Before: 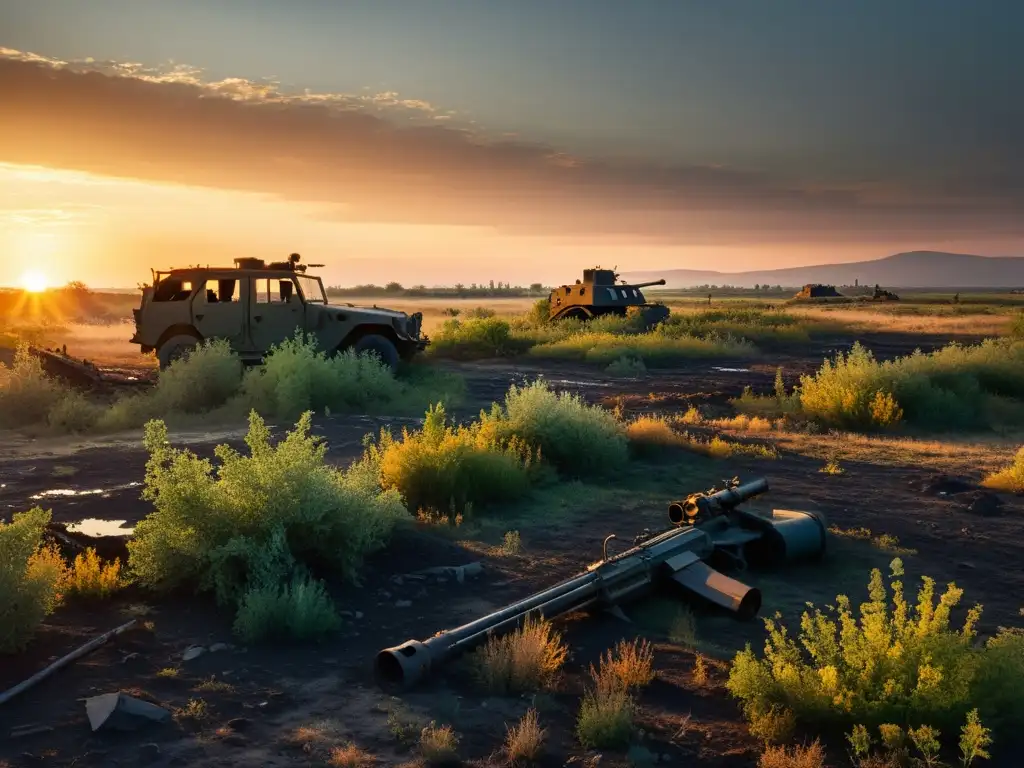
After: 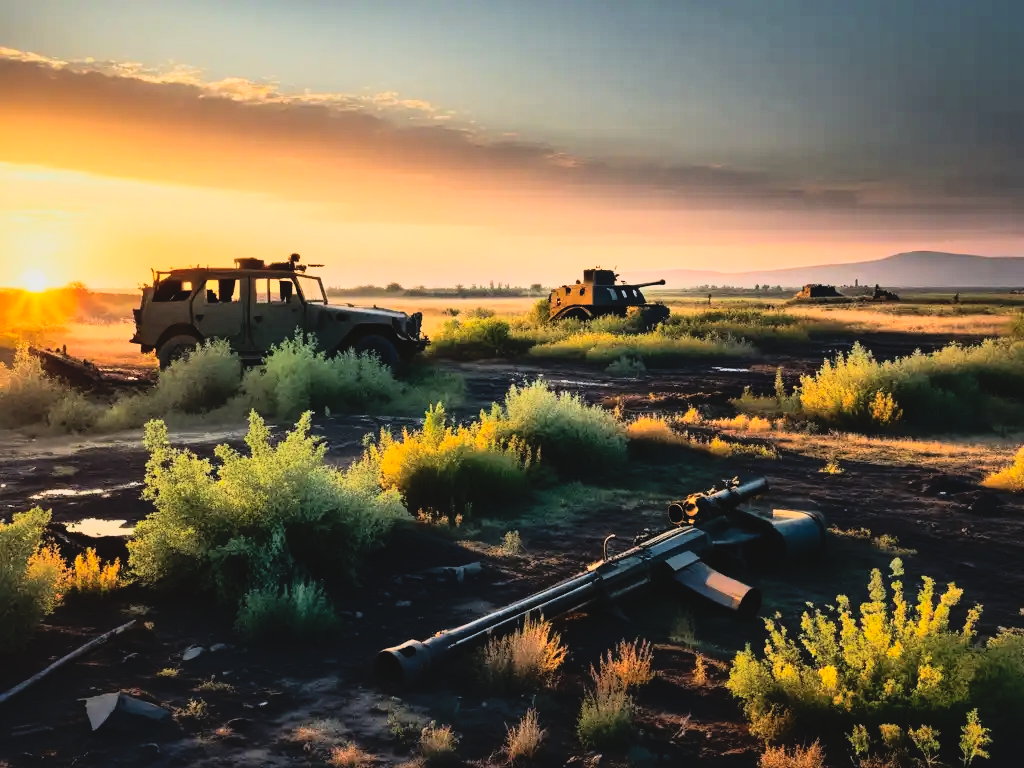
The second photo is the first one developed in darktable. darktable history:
rgb curve: curves: ch0 [(0, 0) (0.21, 0.15) (0.24, 0.21) (0.5, 0.75) (0.75, 0.96) (0.89, 0.99) (1, 1)]; ch1 [(0, 0.02) (0.21, 0.13) (0.25, 0.2) (0.5, 0.67) (0.75, 0.9) (0.89, 0.97) (1, 1)]; ch2 [(0, 0.02) (0.21, 0.13) (0.25, 0.2) (0.5, 0.67) (0.75, 0.9) (0.89, 0.97) (1, 1)], compensate middle gray true
contrast brightness saturation: contrast -0.08, brightness -0.04, saturation -0.11
shadows and highlights: on, module defaults
